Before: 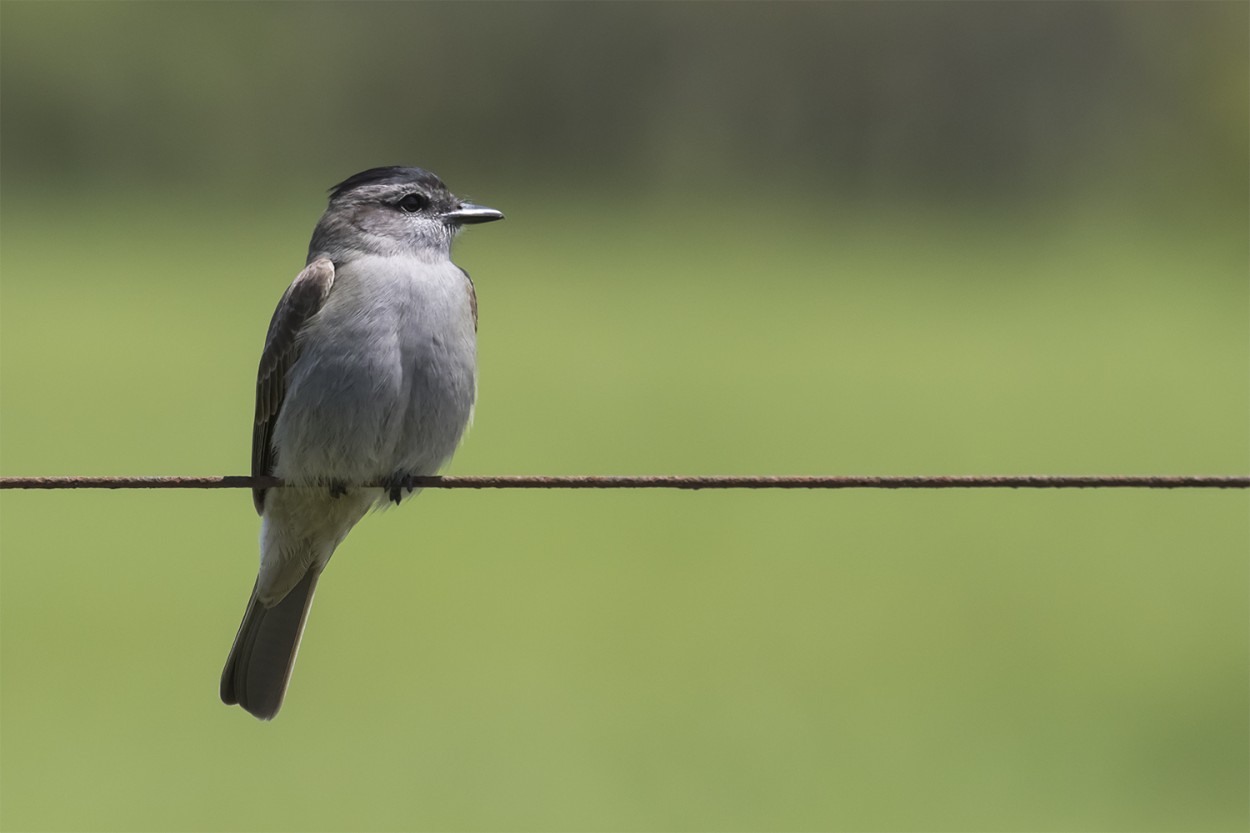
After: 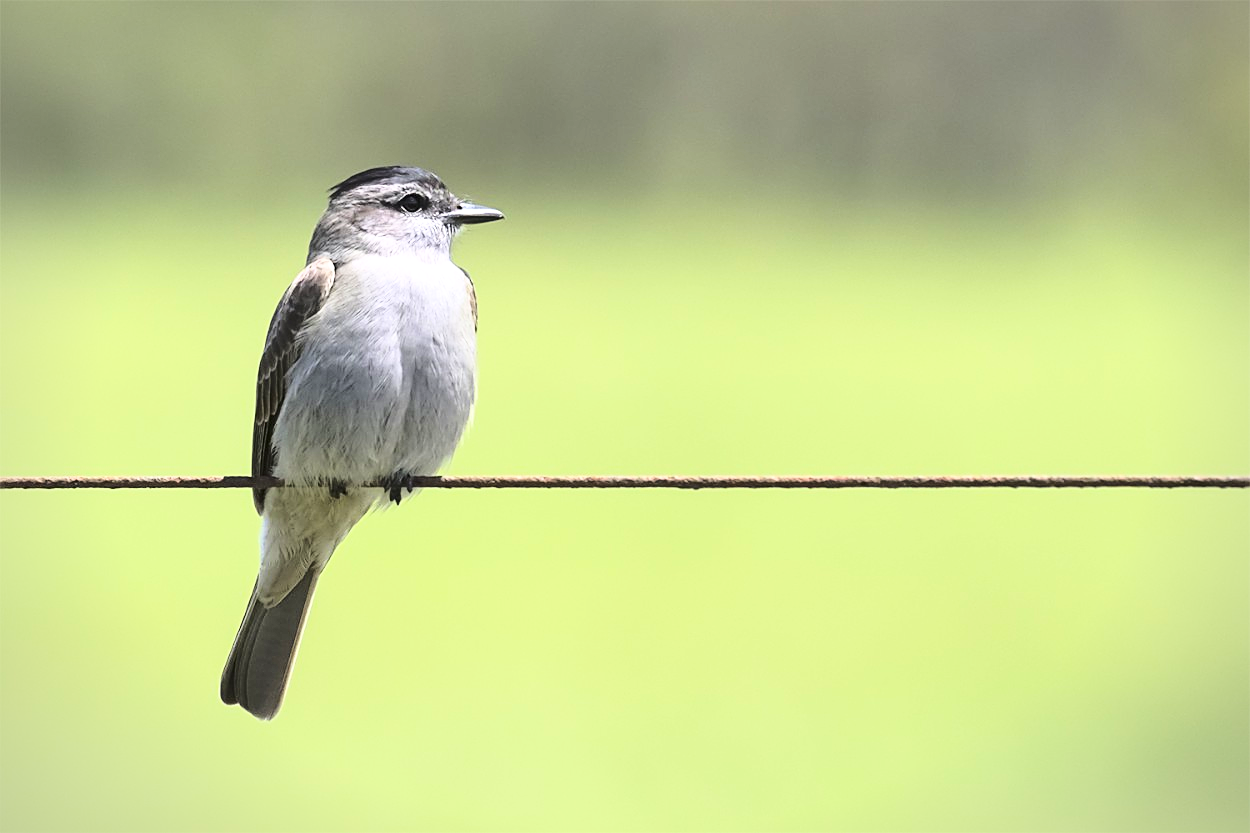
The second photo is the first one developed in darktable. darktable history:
exposure: exposure 0.647 EV, compensate highlight preservation false
base curve: curves: ch0 [(0, 0) (0.032, 0.037) (0.105, 0.228) (0.435, 0.76) (0.856, 0.983) (1, 1)]
sharpen: on, module defaults
vignetting: fall-off start 84.48%, fall-off radius 80.32%, width/height ratio 1.211, unbound false
